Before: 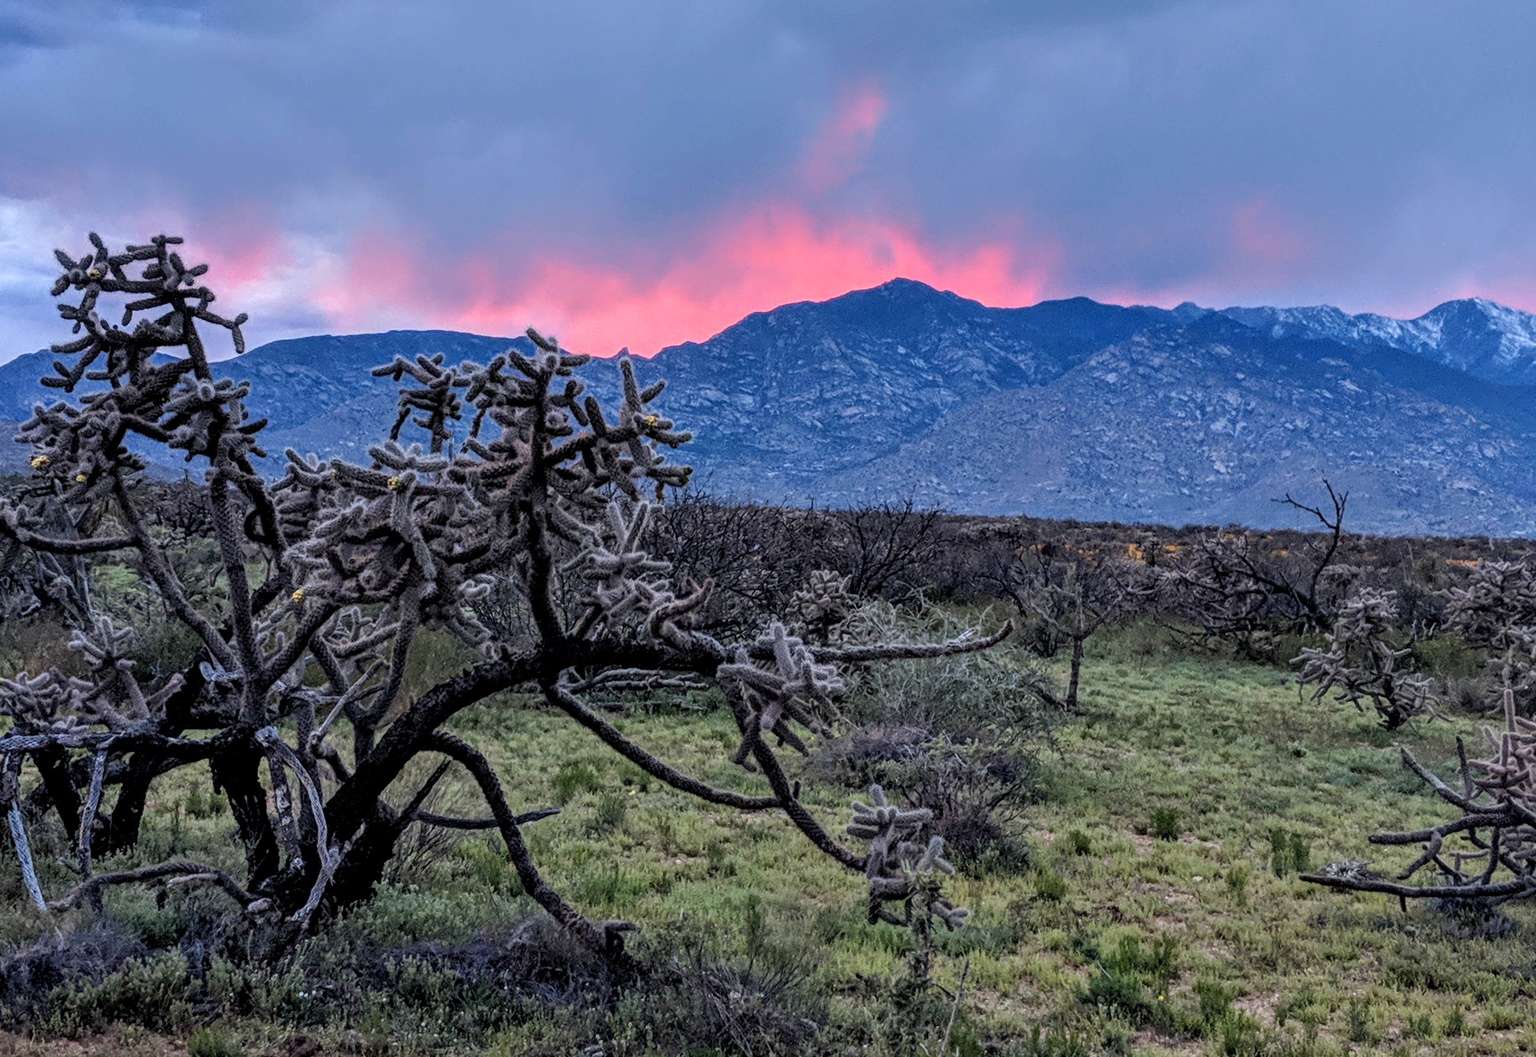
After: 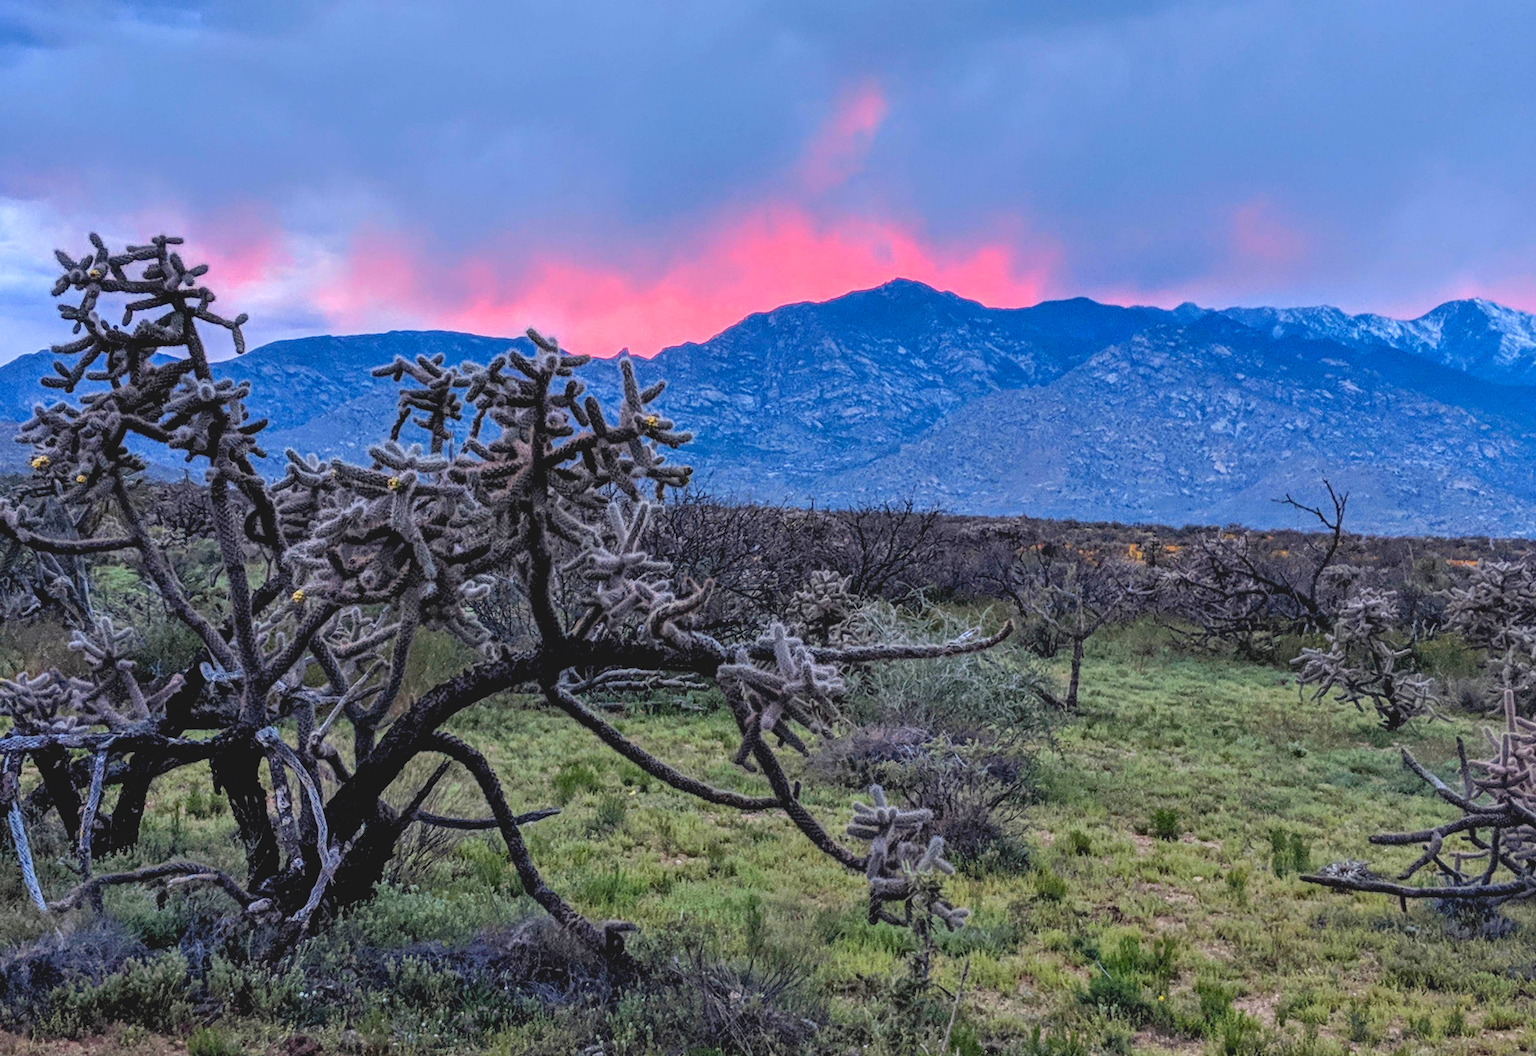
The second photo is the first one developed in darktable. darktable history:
contrast brightness saturation: contrast -0.171, saturation 0.189
exposure: black level correction 0.001, exposure 0.299 EV, compensate highlight preservation false
